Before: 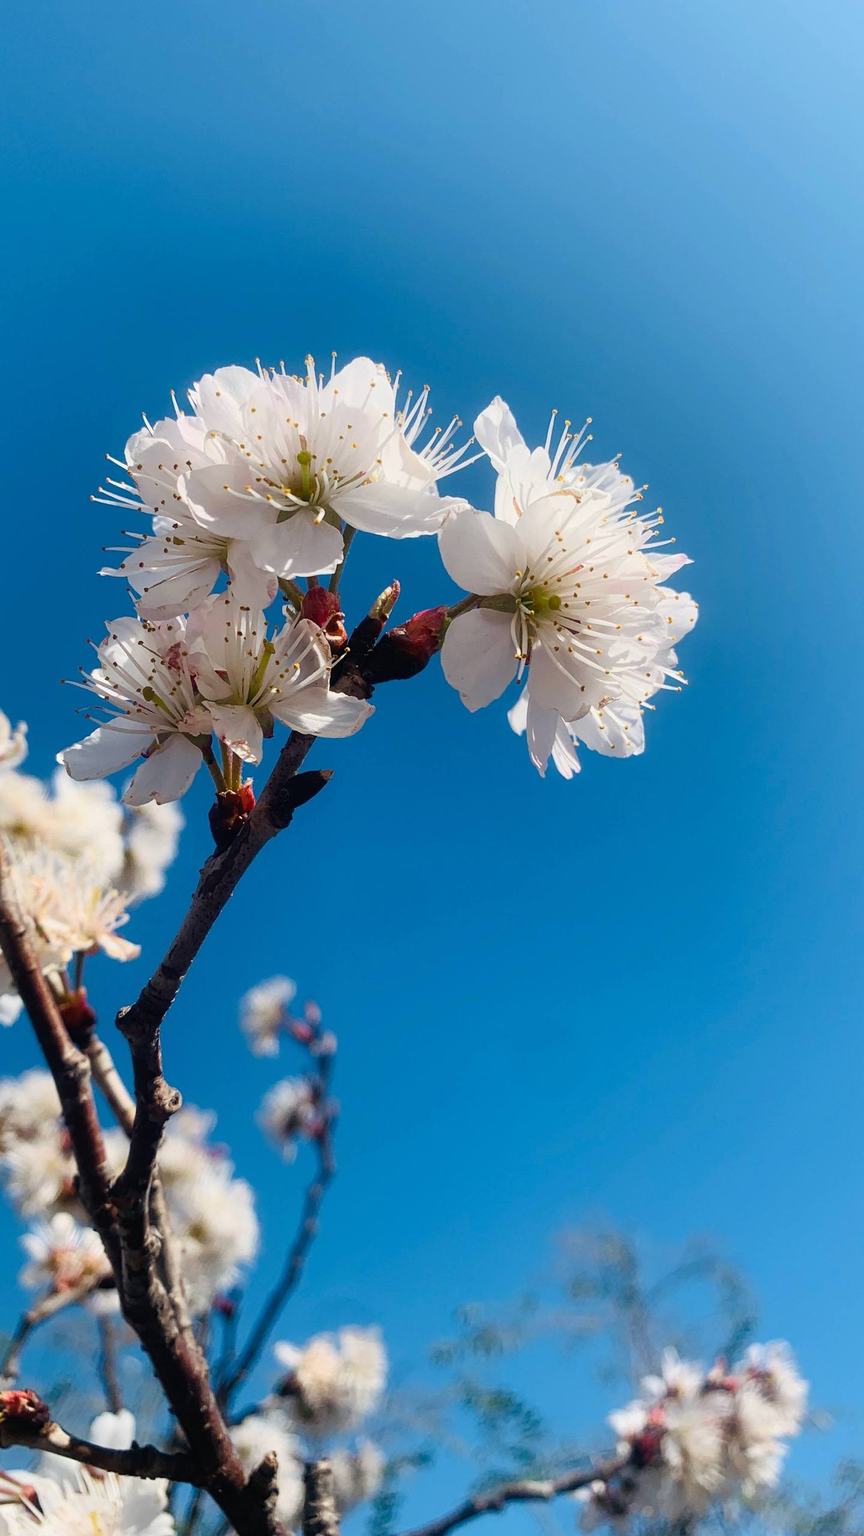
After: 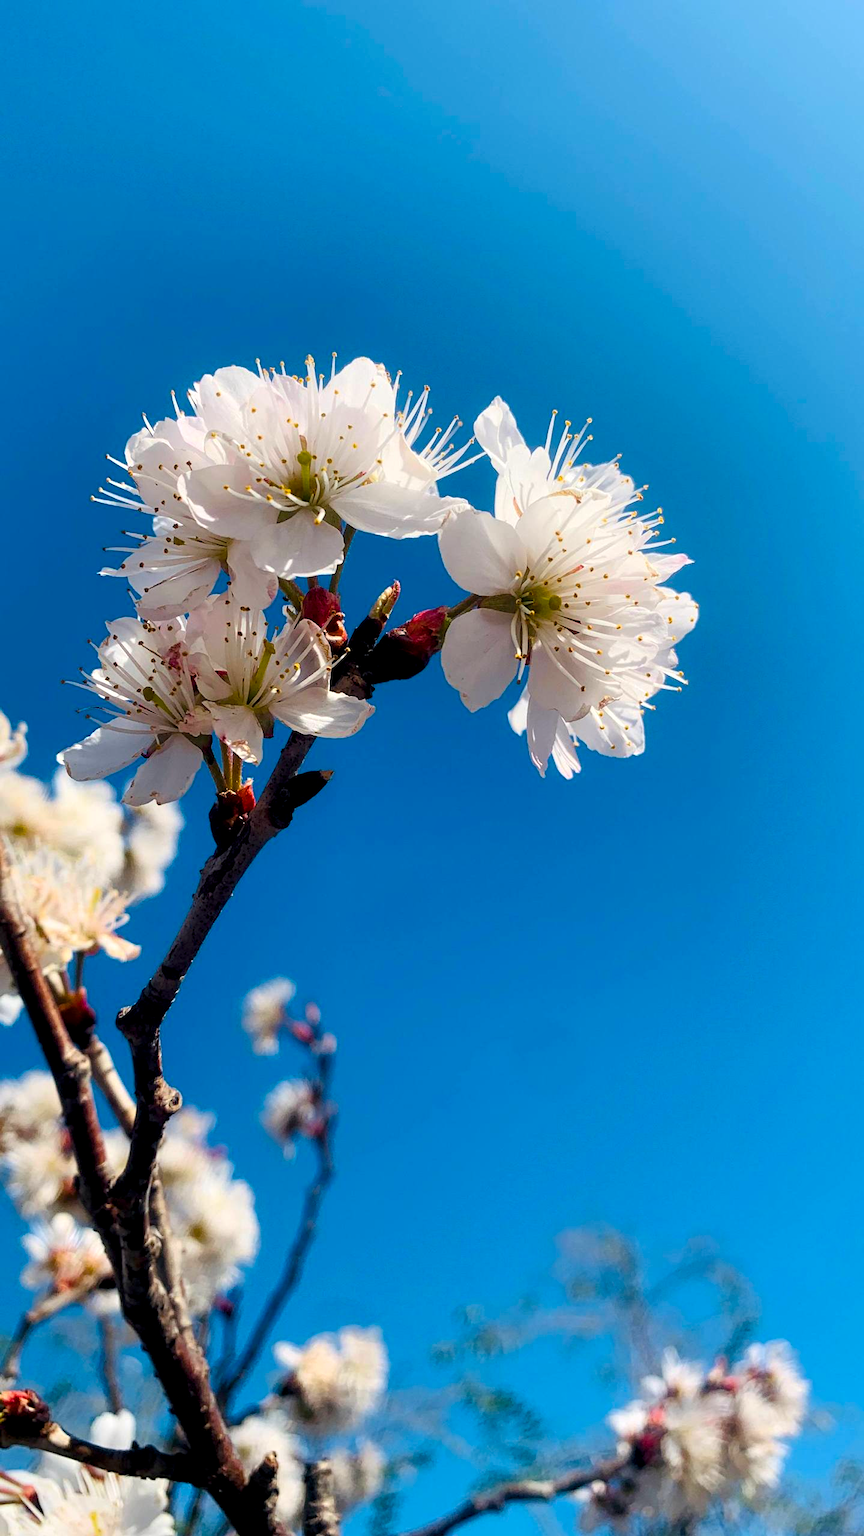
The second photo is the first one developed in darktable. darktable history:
contrast equalizer: octaves 7, y [[0.6 ×6], [0.55 ×6], [0 ×6], [0 ×6], [0 ×6]], mix 0.3
color balance rgb: perceptual saturation grading › global saturation 30%
